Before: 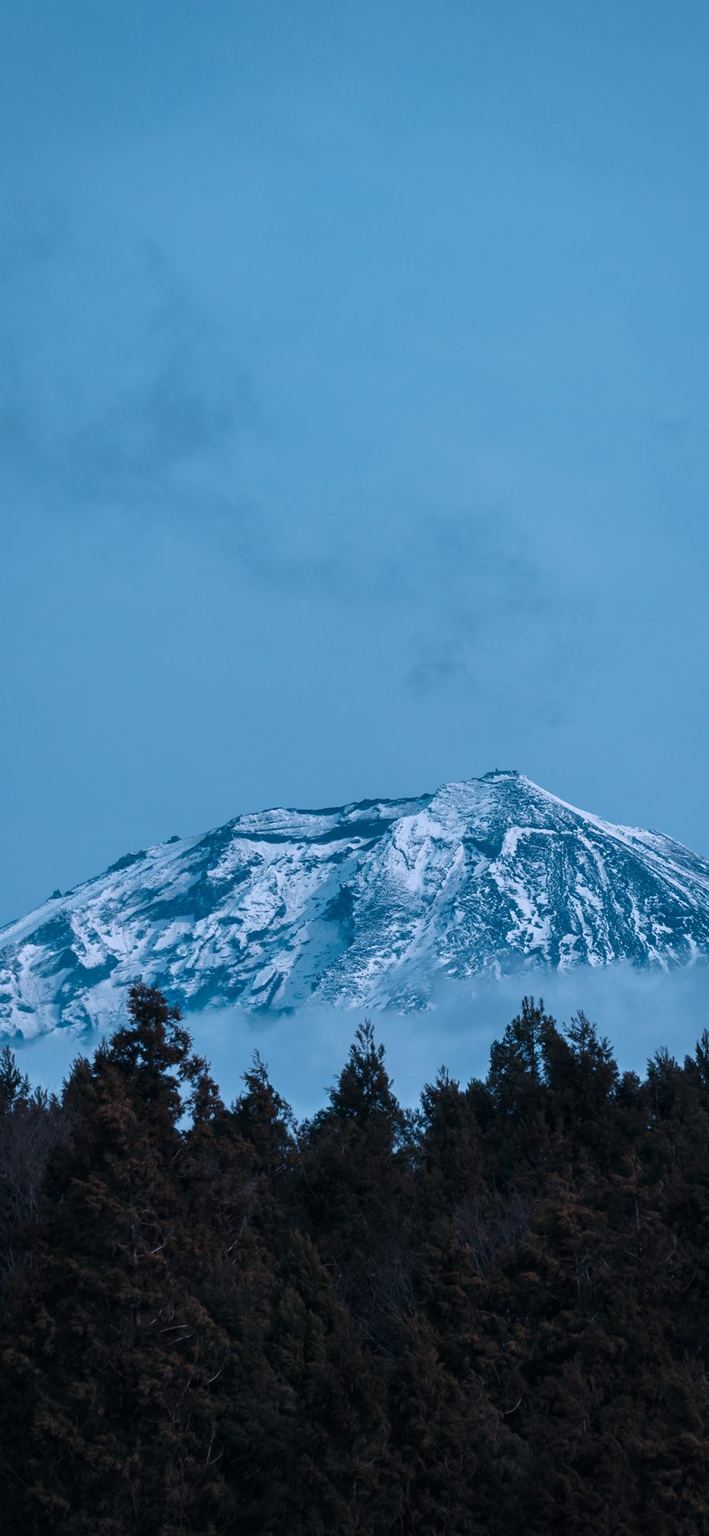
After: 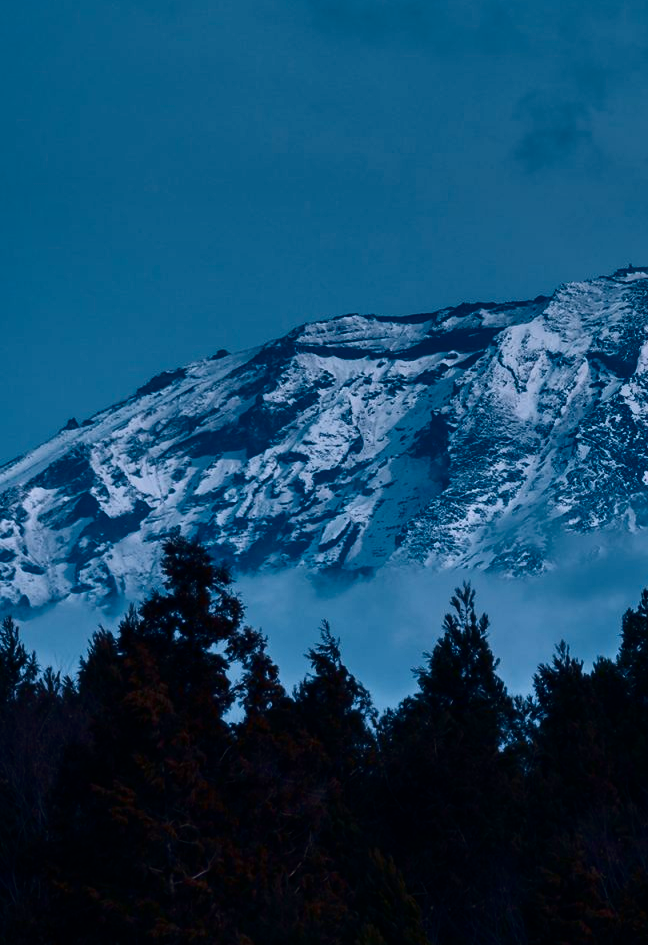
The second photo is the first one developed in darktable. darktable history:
contrast brightness saturation: contrast 0.19, brightness -0.24, saturation 0.11
crop: top 36.498%, right 27.964%, bottom 14.995%
graduated density: on, module defaults
